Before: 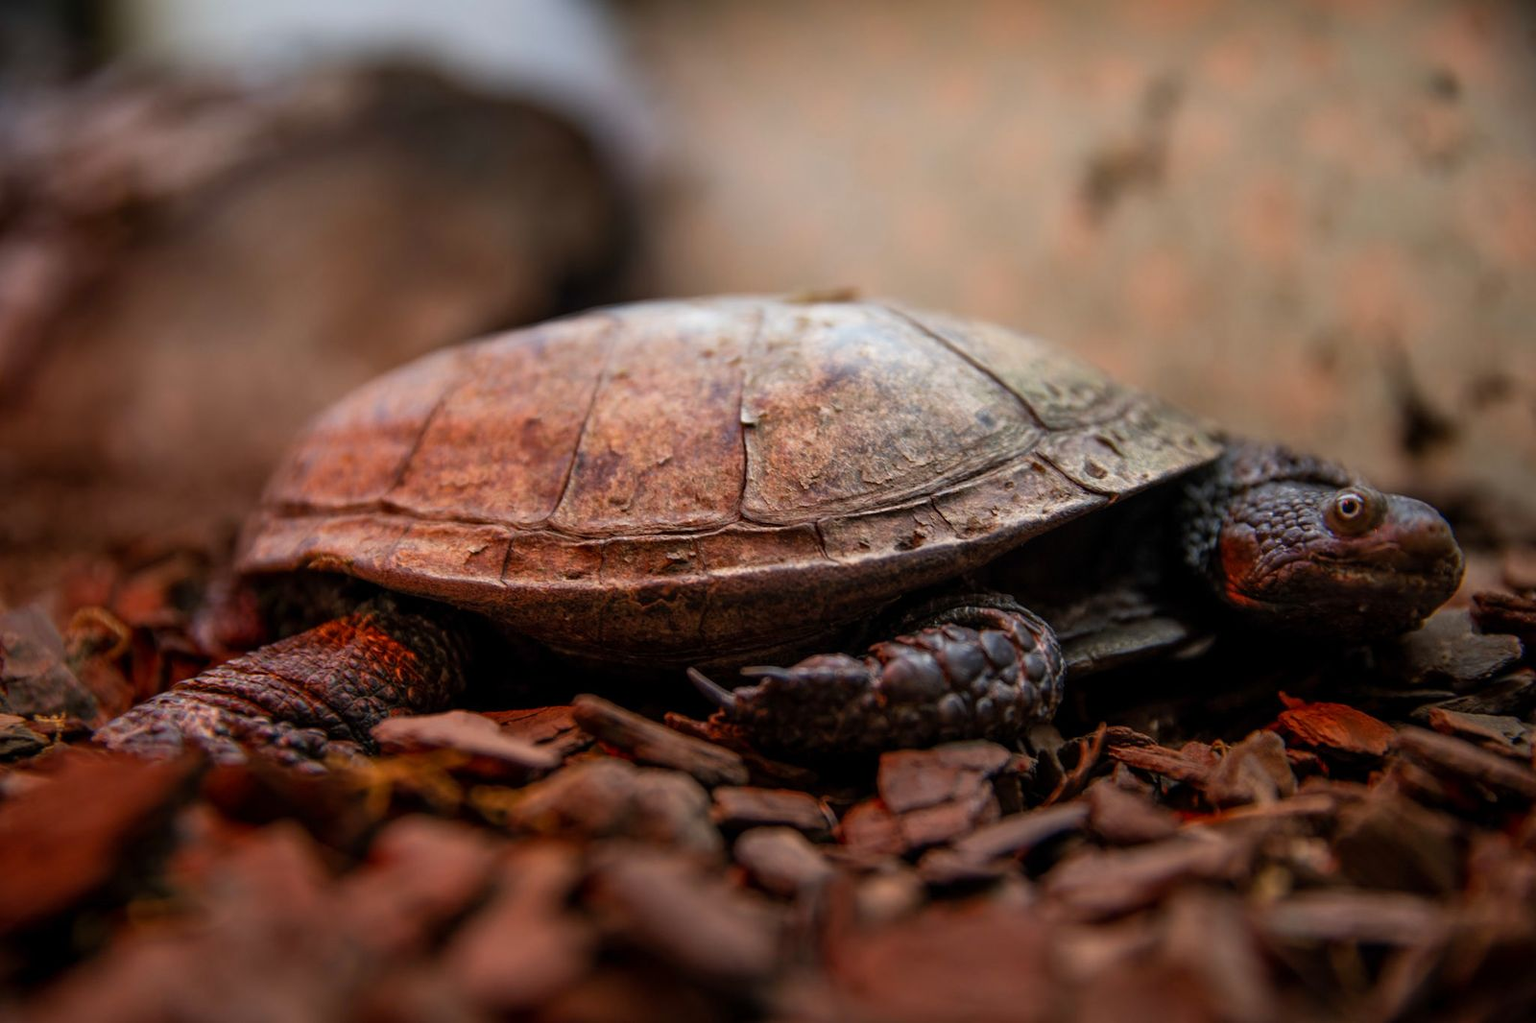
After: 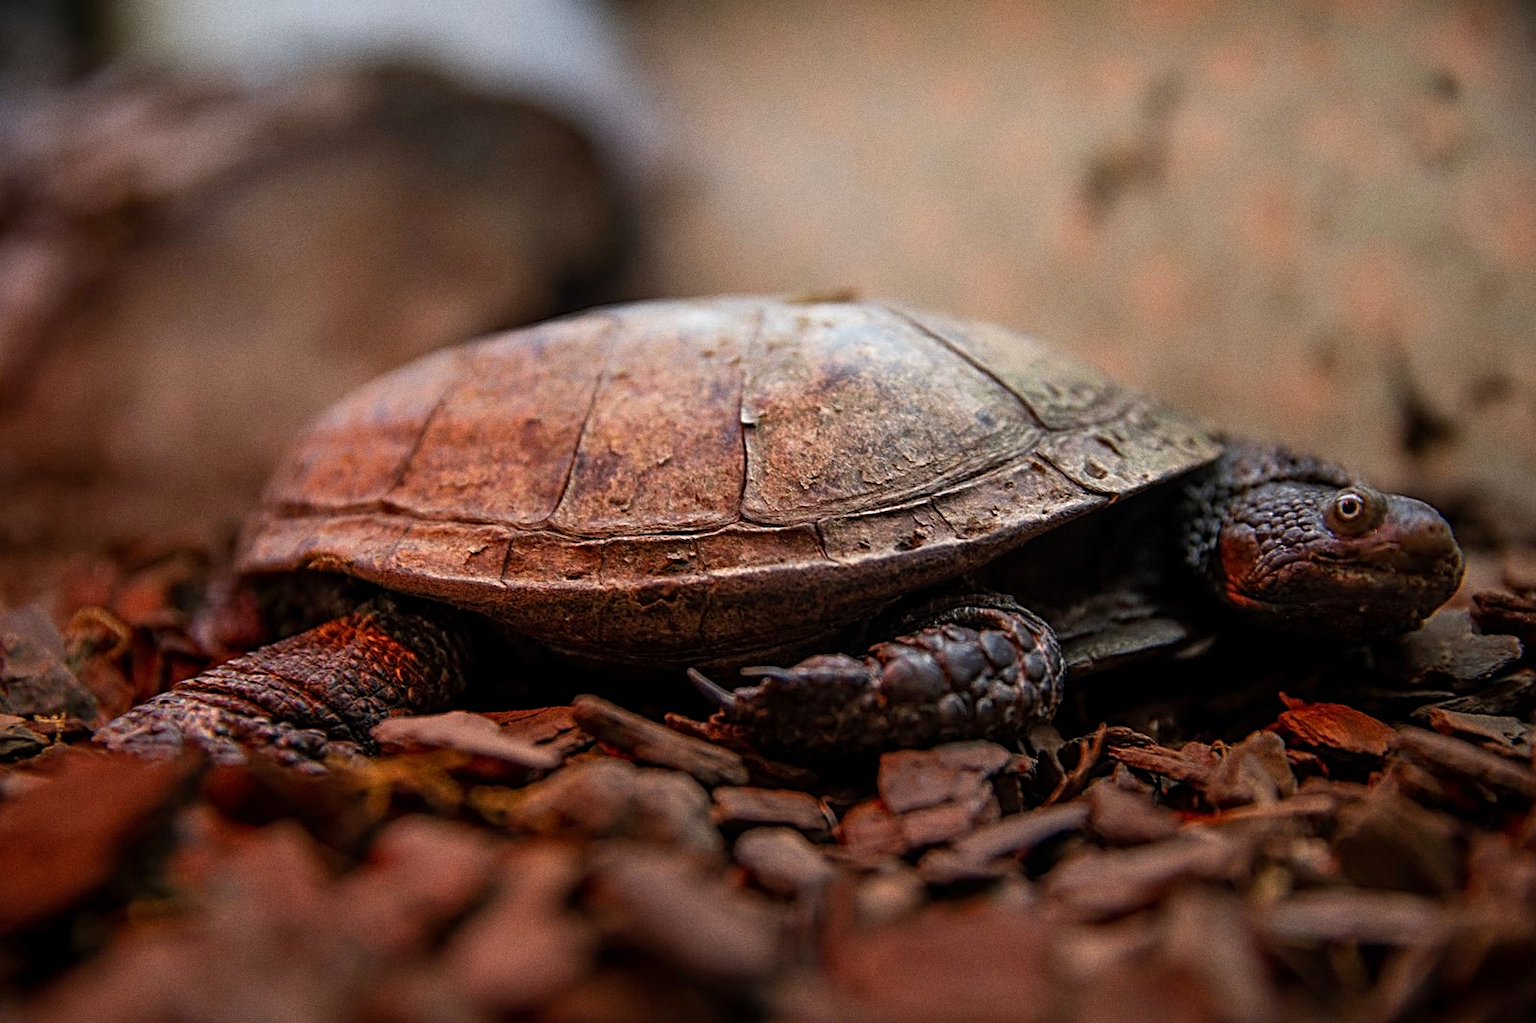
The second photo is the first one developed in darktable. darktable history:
sharpen: radius 2.676, amount 0.669
grain: coarseness 0.09 ISO
